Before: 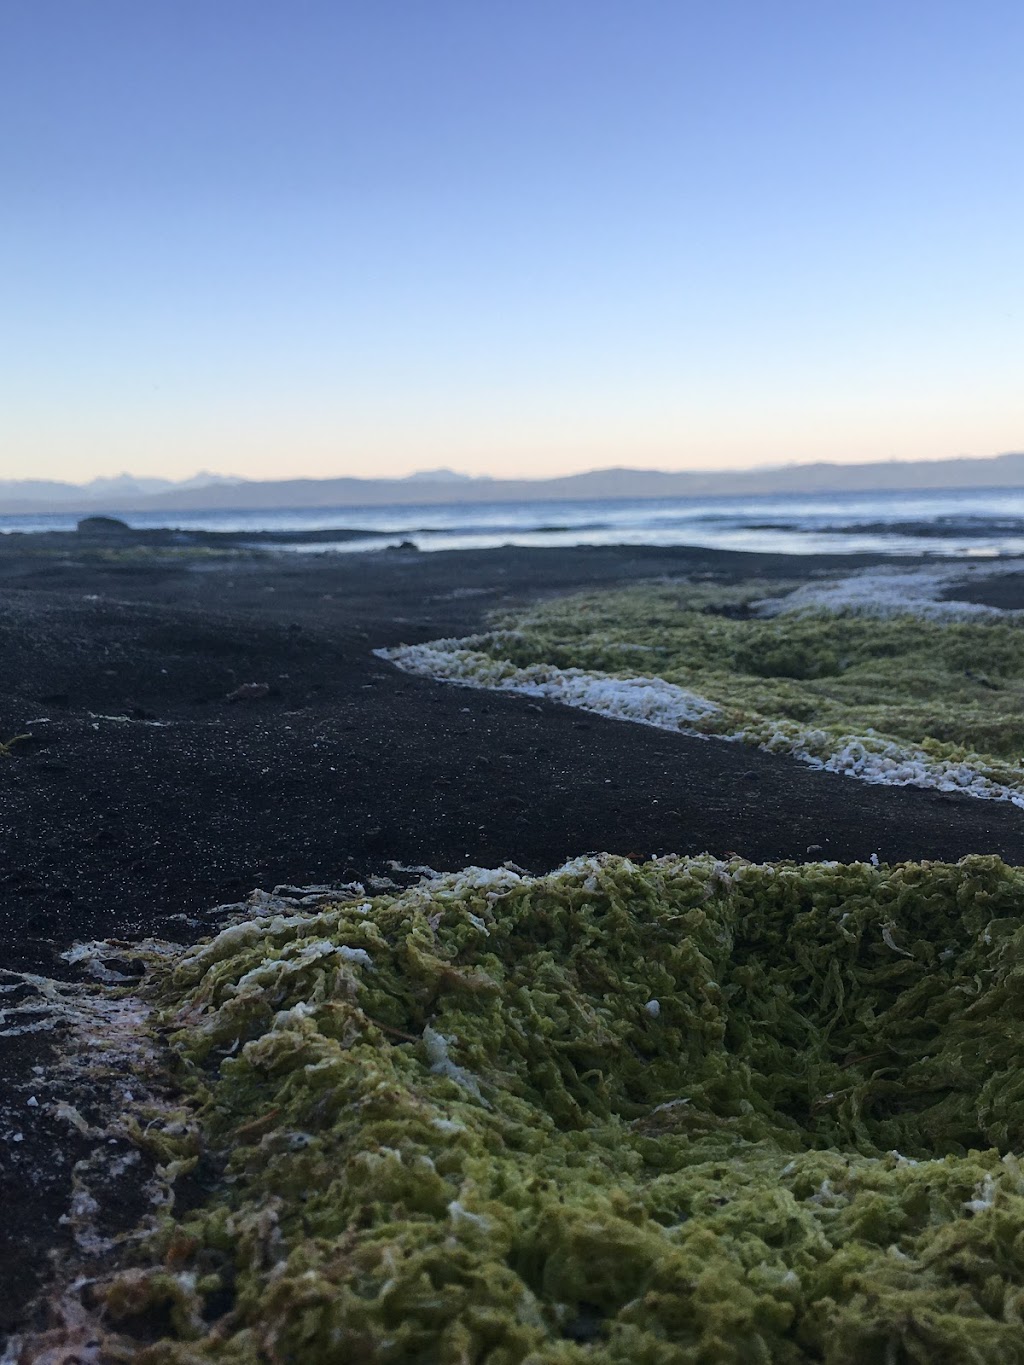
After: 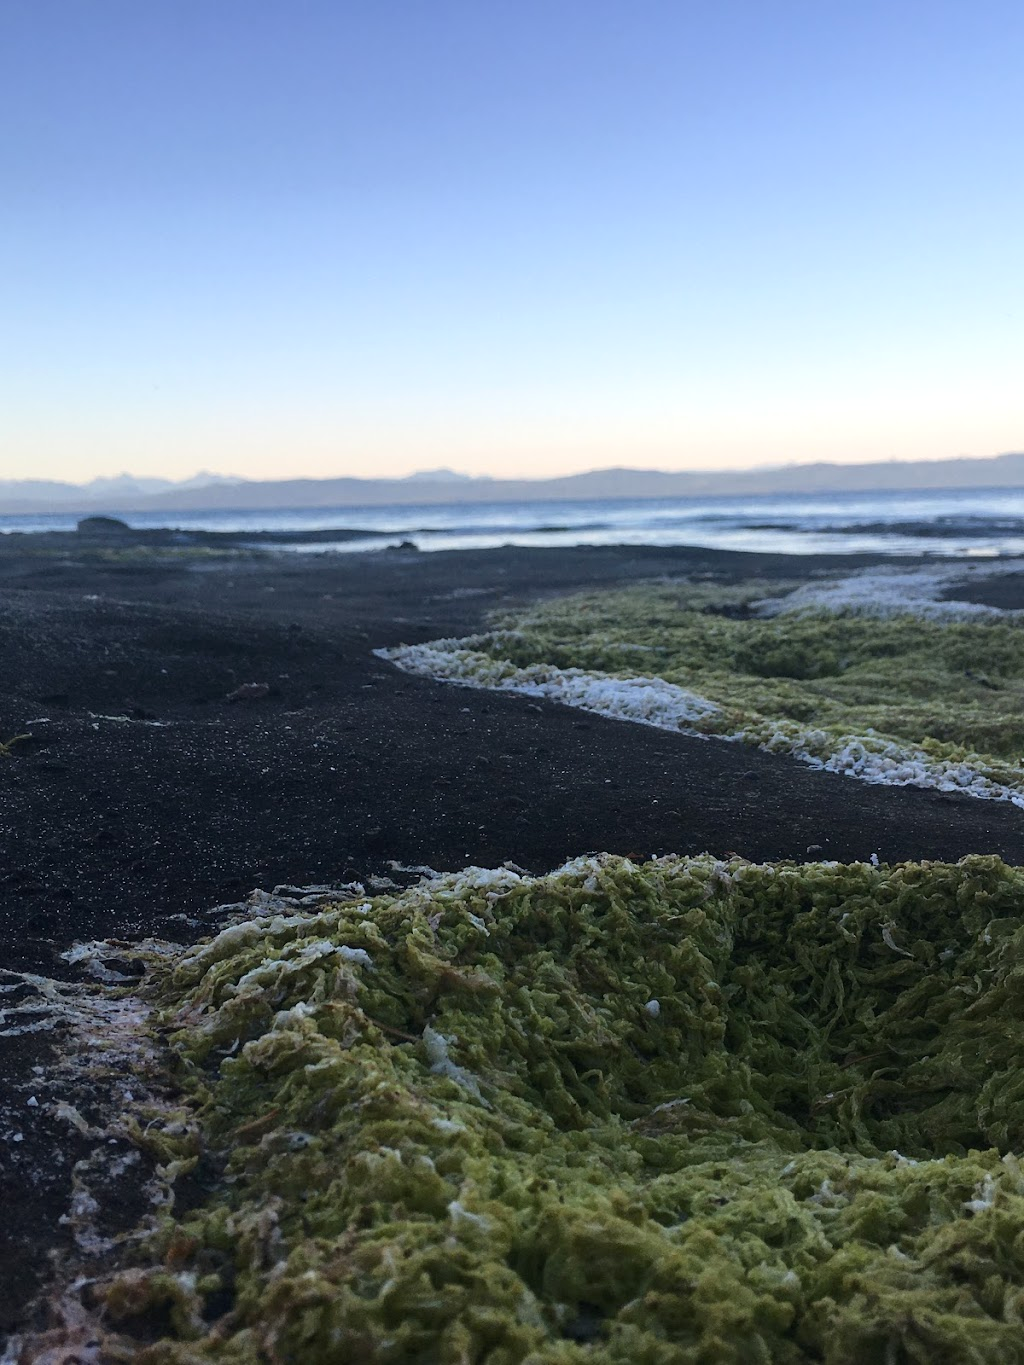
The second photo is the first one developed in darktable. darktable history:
exposure: exposure 0.15 EV, compensate highlight preservation false
white balance: emerald 1
